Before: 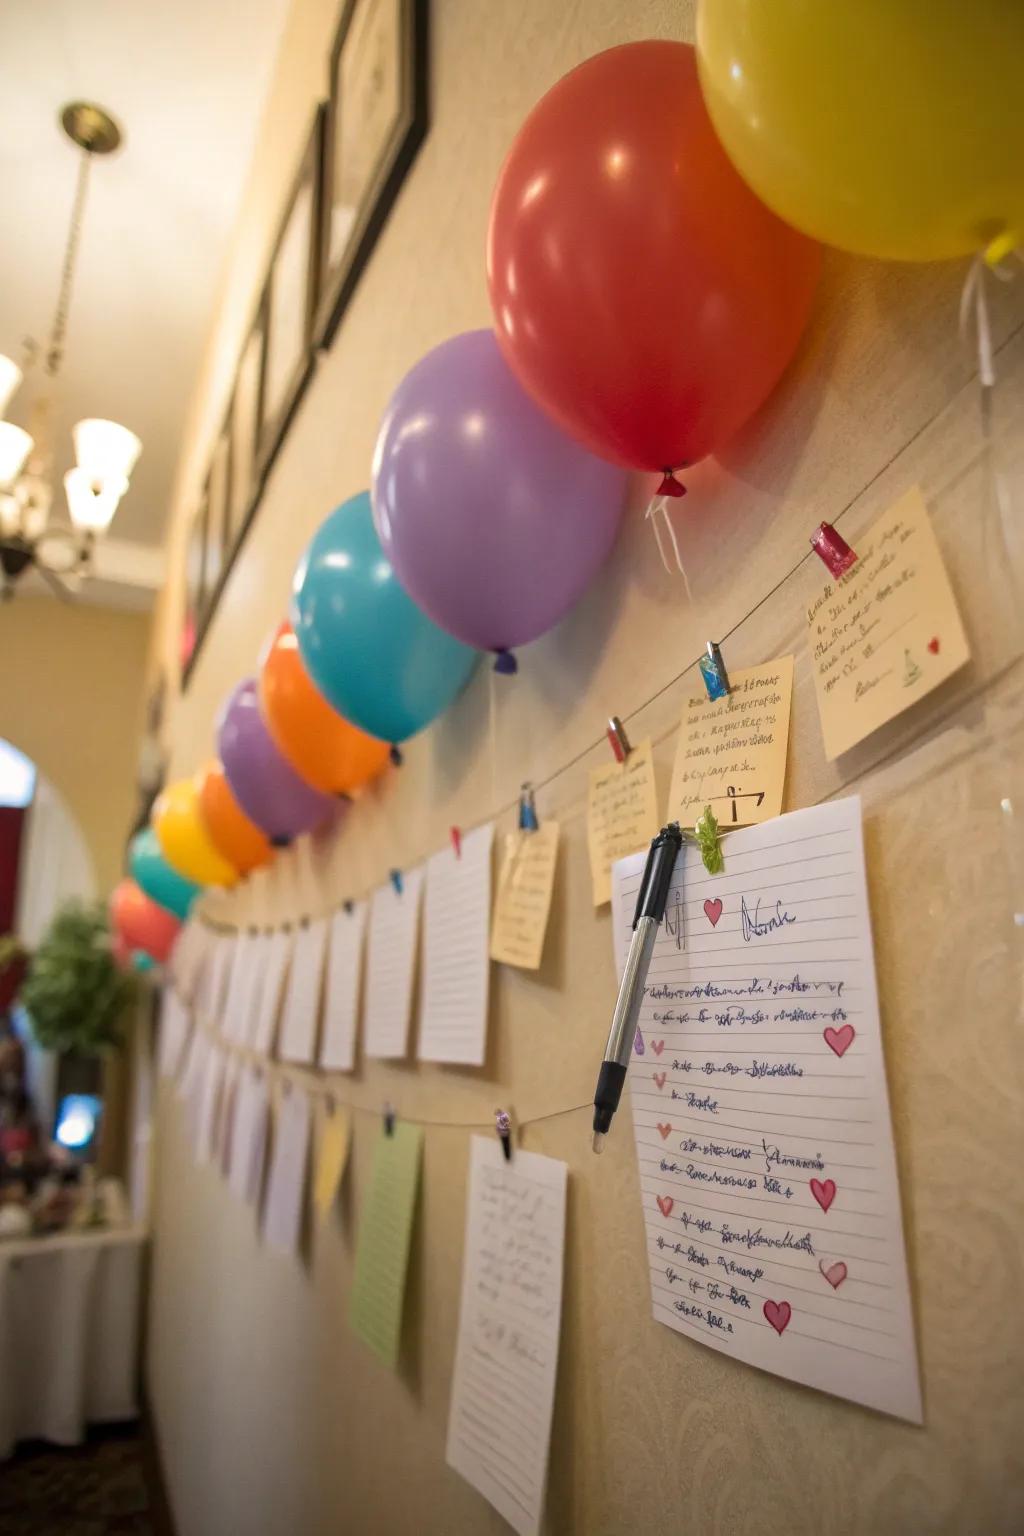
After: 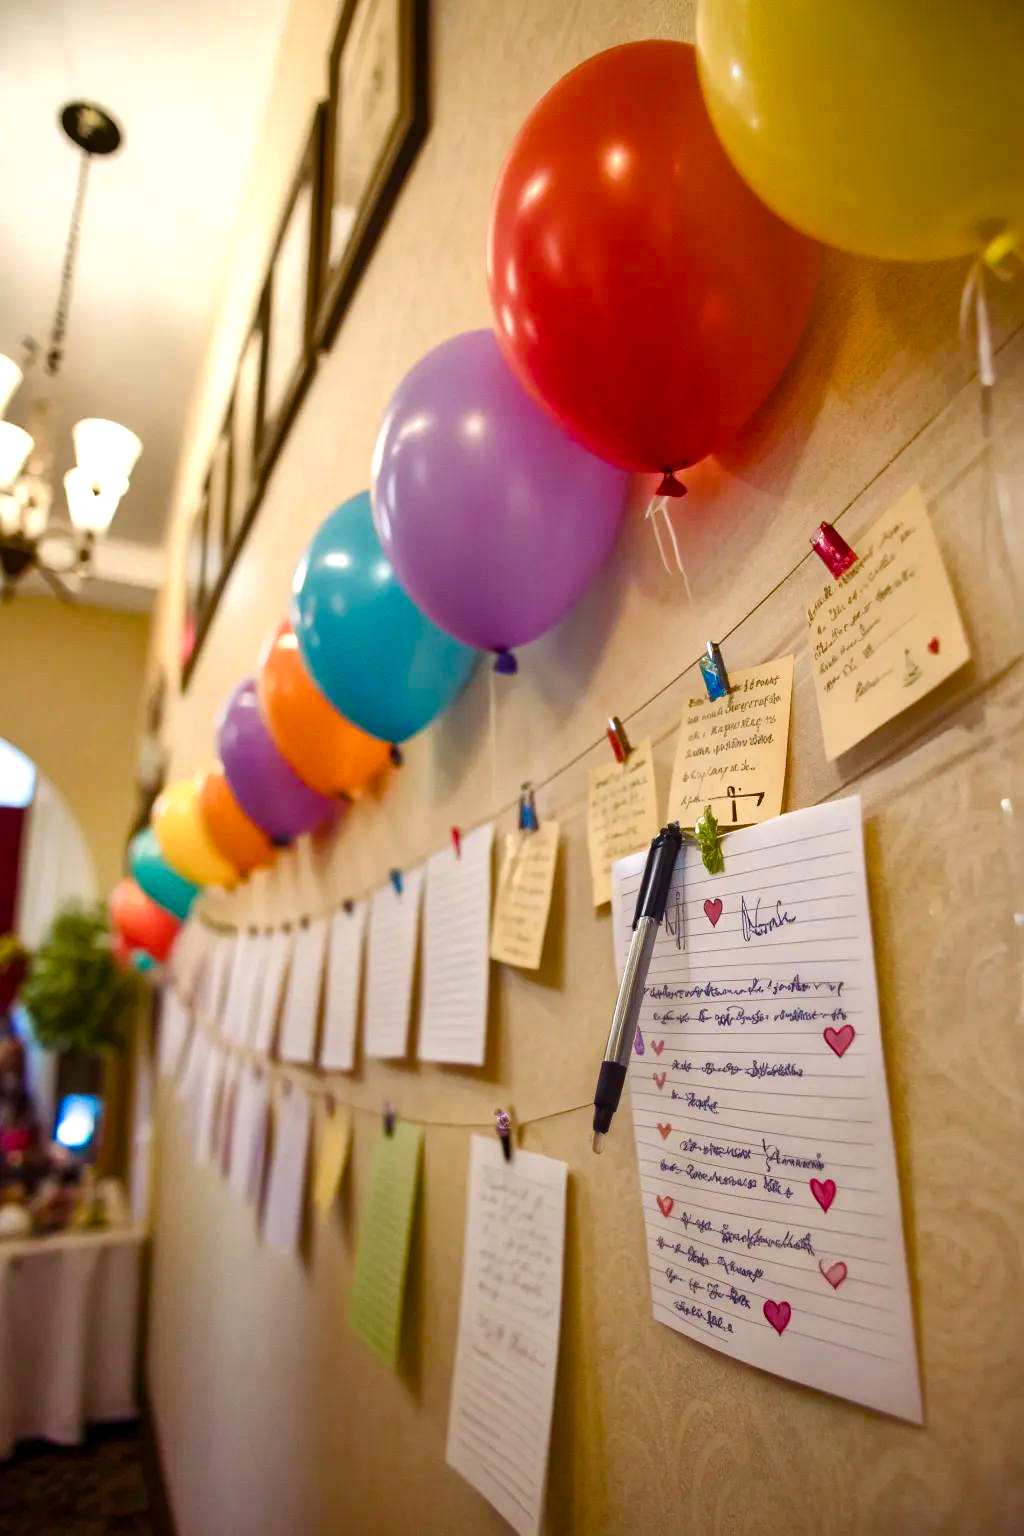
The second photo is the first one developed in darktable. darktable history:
tone equalizer: -8 EV -0.445 EV, -7 EV -0.425 EV, -6 EV -0.352 EV, -5 EV -0.186 EV, -3 EV 0.21 EV, -2 EV 0.341 EV, -1 EV 0.365 EV, +0 EV 0.41 EV, edges refinement/feathering 500, mask exposure compensation -1.57 EV, preserve details no
shadows and highlights: highlights color adjustment 0.678%, soften with gaussian
color balance rgb: shadows lift › luminance 0.722%, shadows lift › chroma 6.739%, shadows lift › hue 298.53°, linear chroma grading › global chroma 14.658%, perceptual saturation grading › global saturation 0.398%, perceptual saturation grading › highlights -29.533%, perceptual saturation grading › mid-tones 29.04%, perceptual saturation grading › shadows 59.99%, global vibrance 20%
